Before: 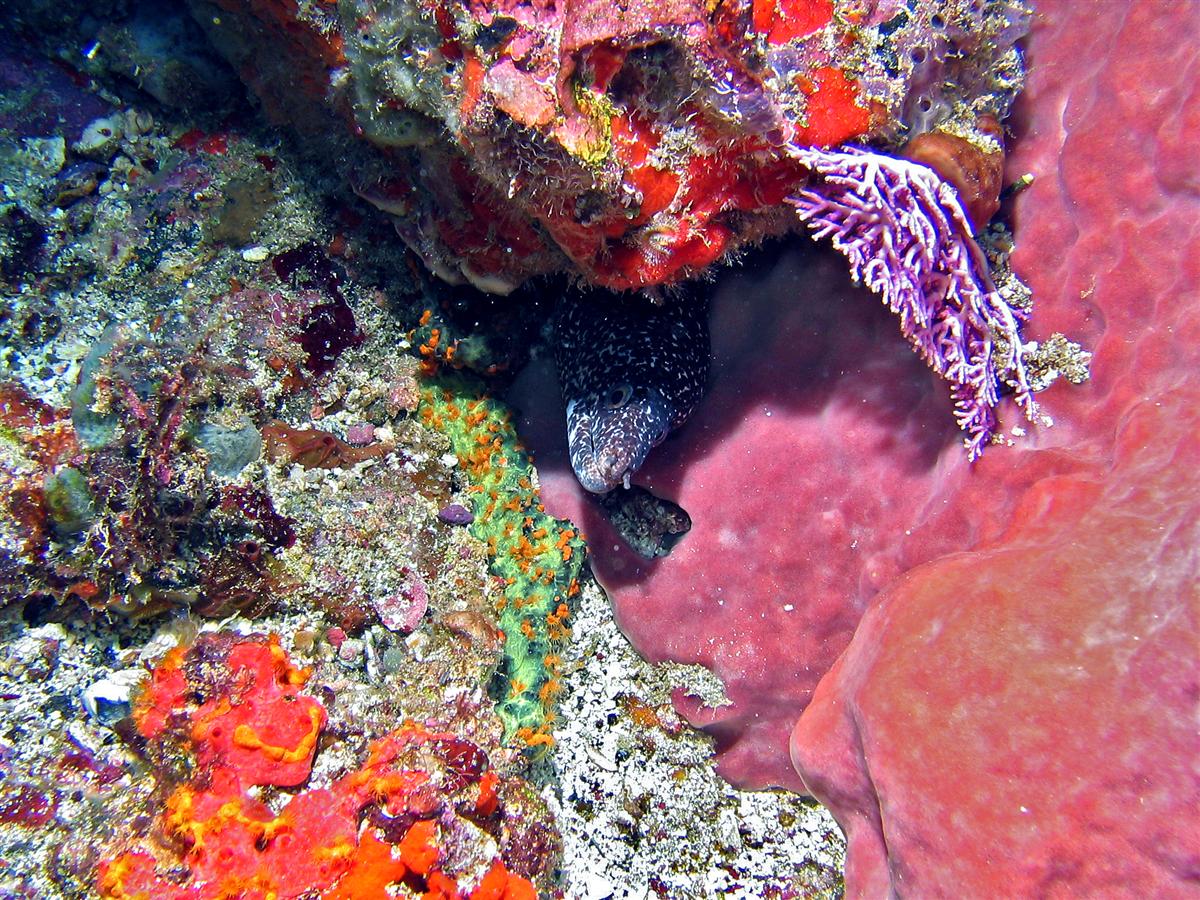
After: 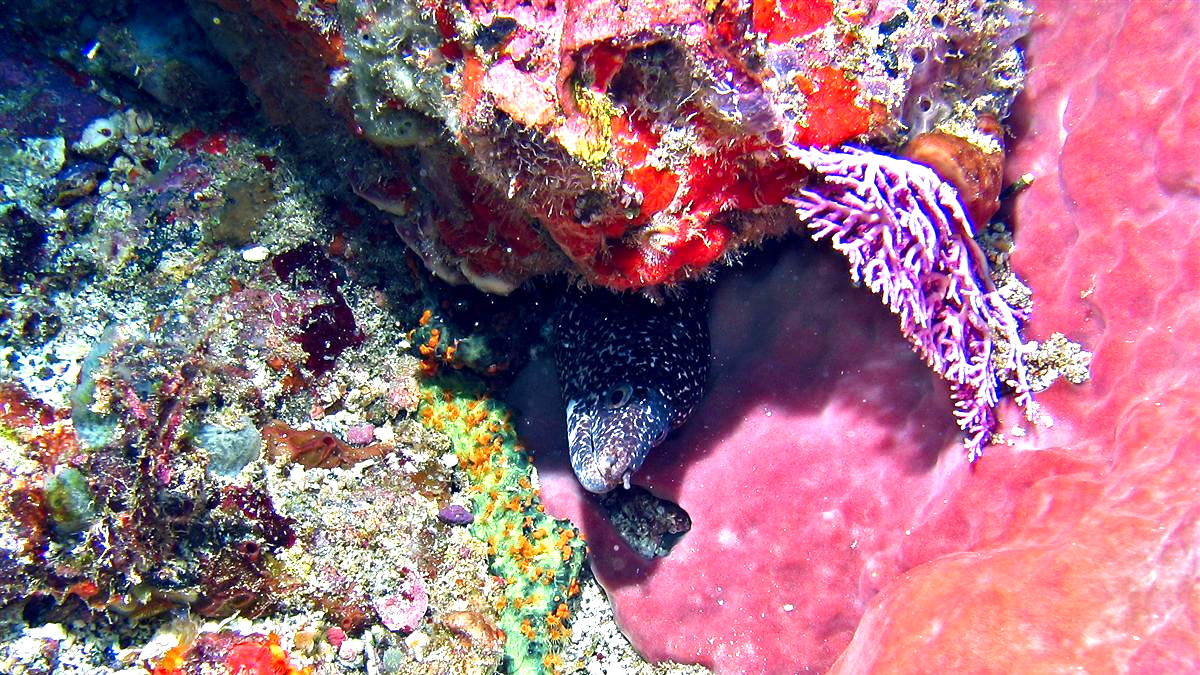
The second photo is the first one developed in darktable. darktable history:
exposure: black level correction 0, exposure 1 EV, compensate highlight preservation false
crop: bottom 24.988%
contrast brightness saturation: brightness -0.09
